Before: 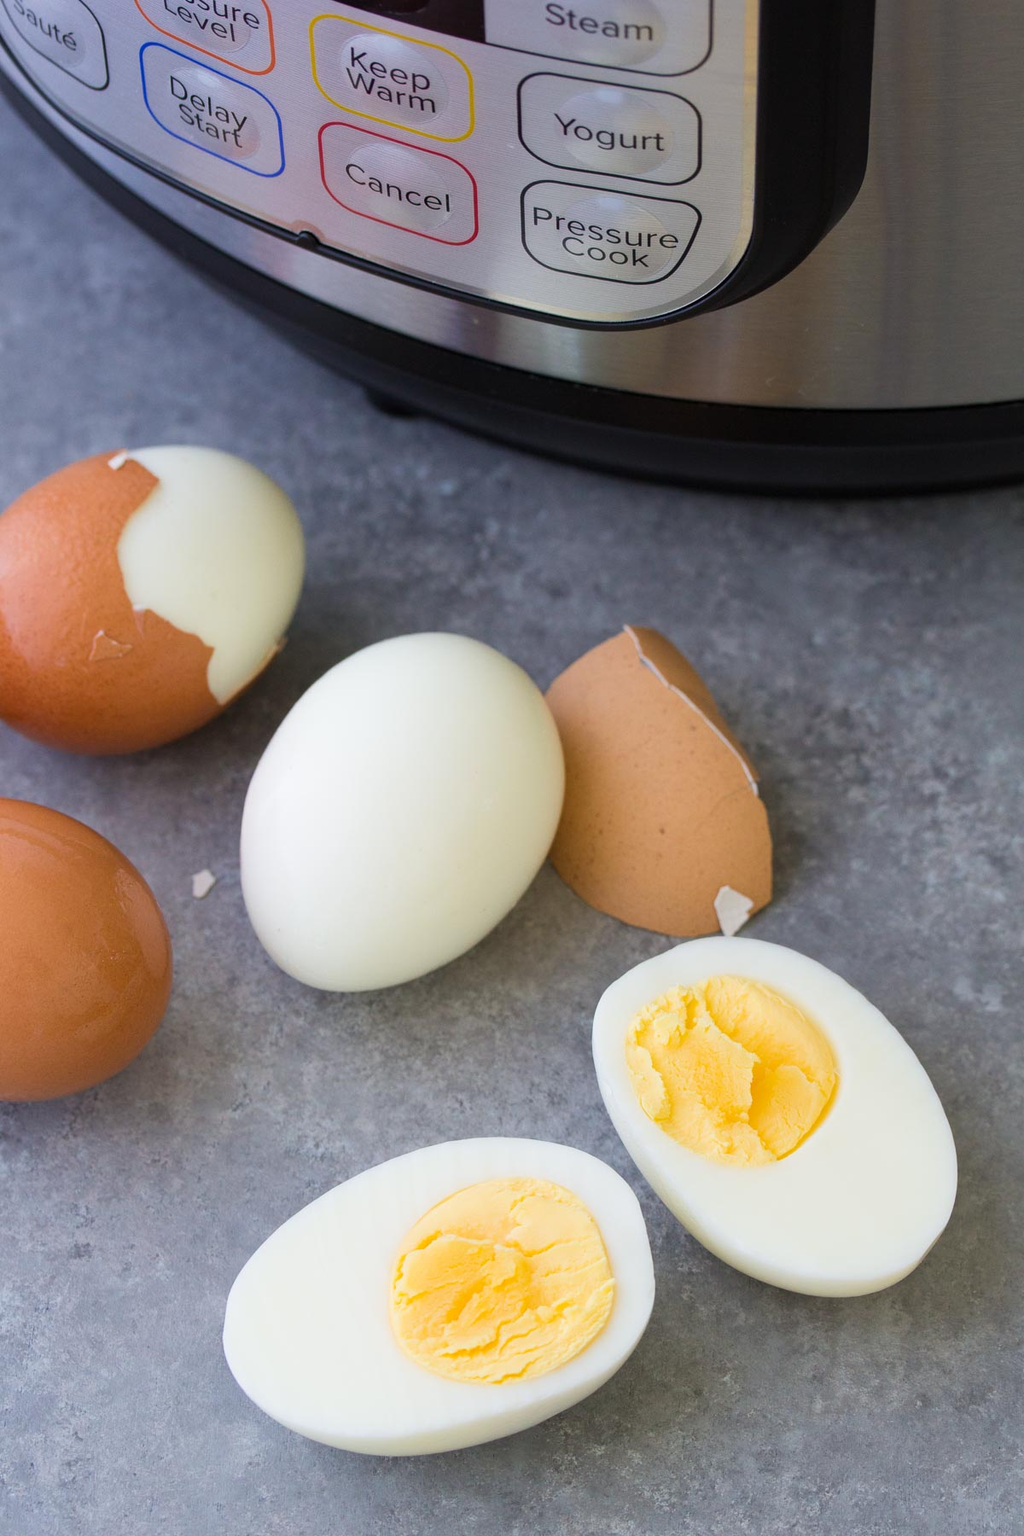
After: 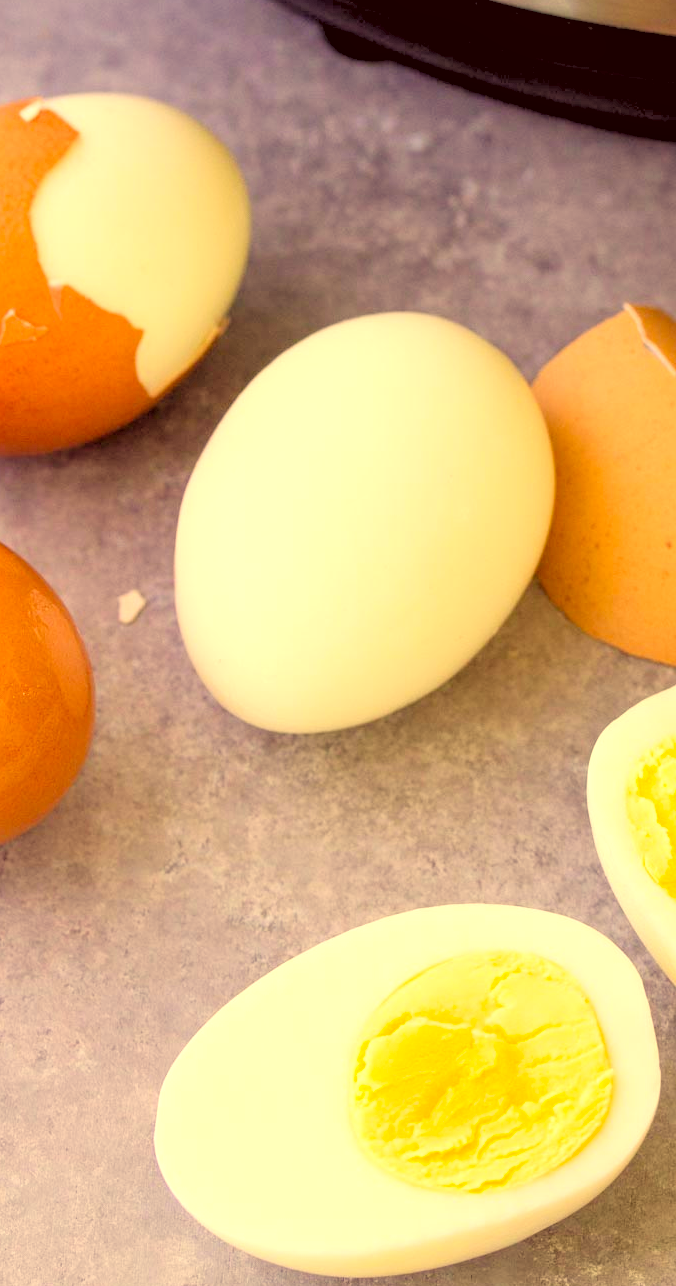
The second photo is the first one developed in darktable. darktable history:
crop: left 8.966%, top 23.852%, right 34.699%, bottom 4.703%
color correction: highlights a* 10.12, highlights b* 39.04, shadows a* 14.62, shadows b* 3.37
local contrast: on, module defaults
exposure: black level correction 0.001, exposure 0.3 EV, compensate highlight preservation false
levels: levels [0.093, 0.434, 0.988]
